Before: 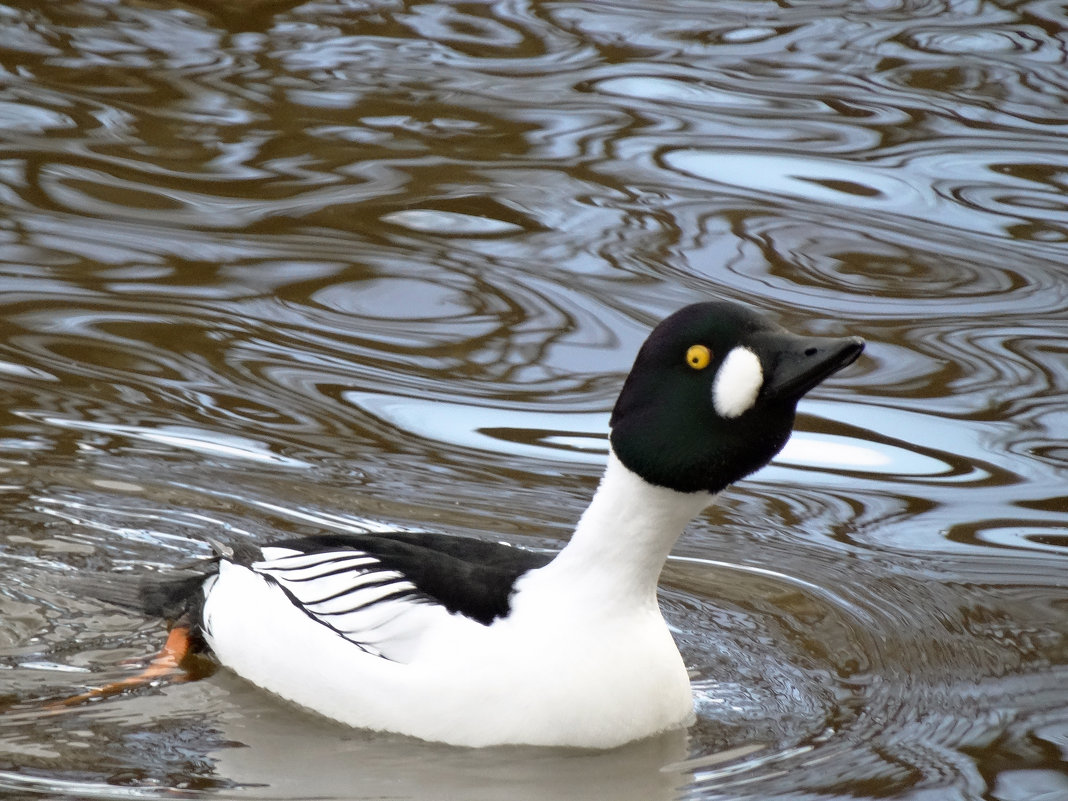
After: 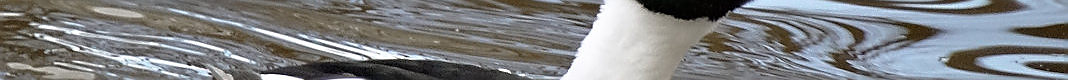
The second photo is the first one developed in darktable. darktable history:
exposure: compensate highlight preservation false
crop and rotate: top 59.084%, bottom 30.916%
sharpen: radius 1.4, amount 1.25, threshold 0.7
